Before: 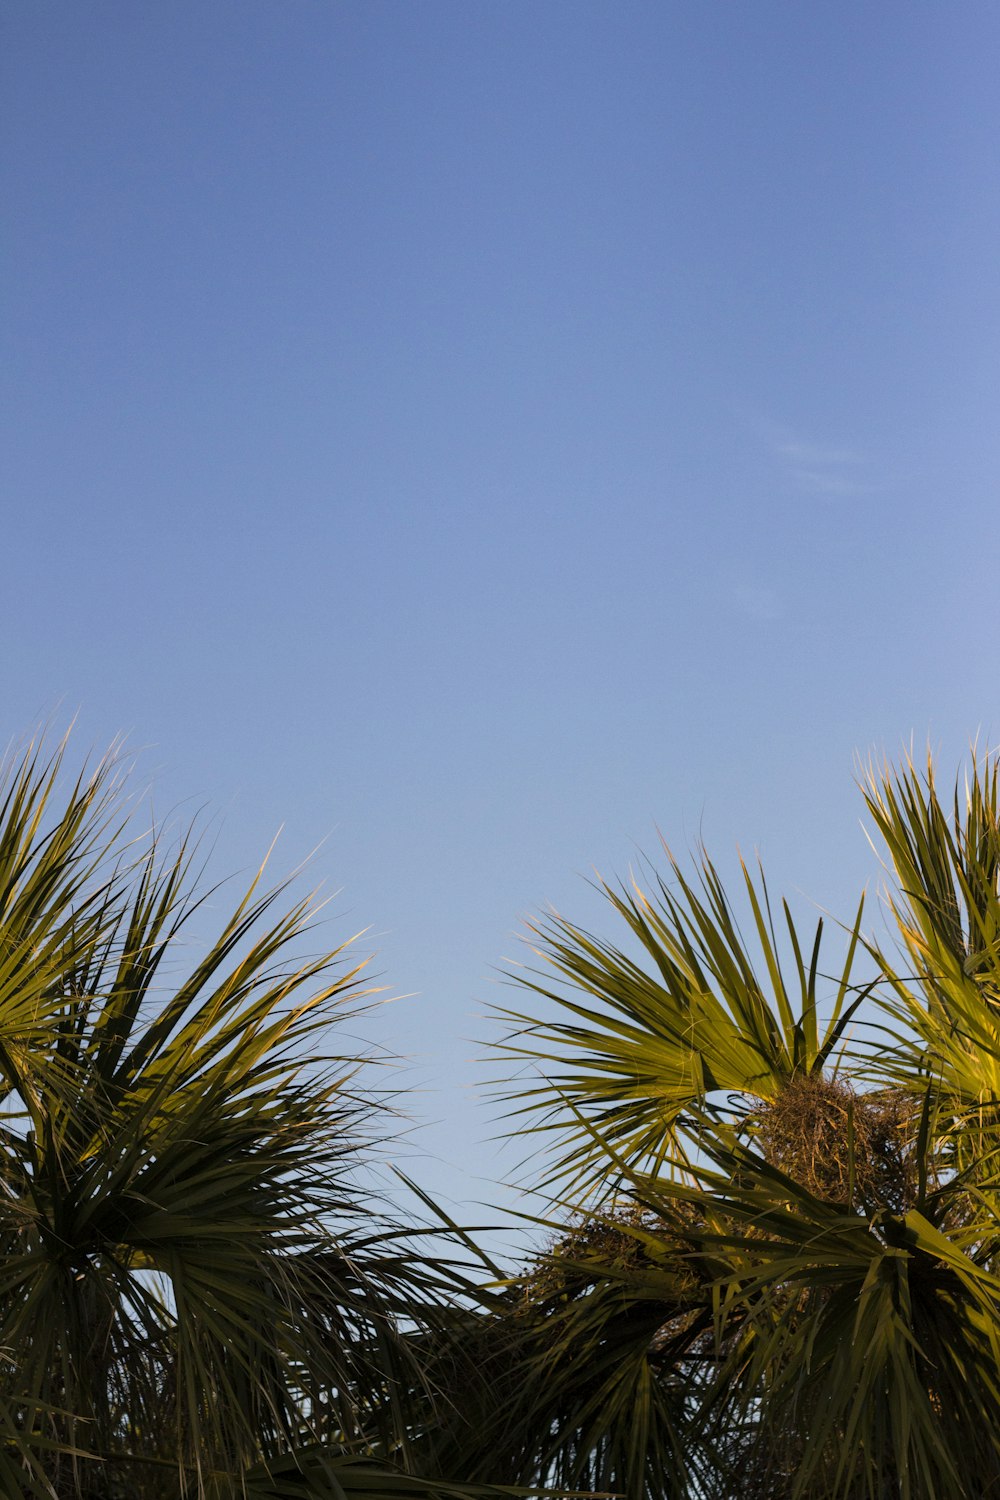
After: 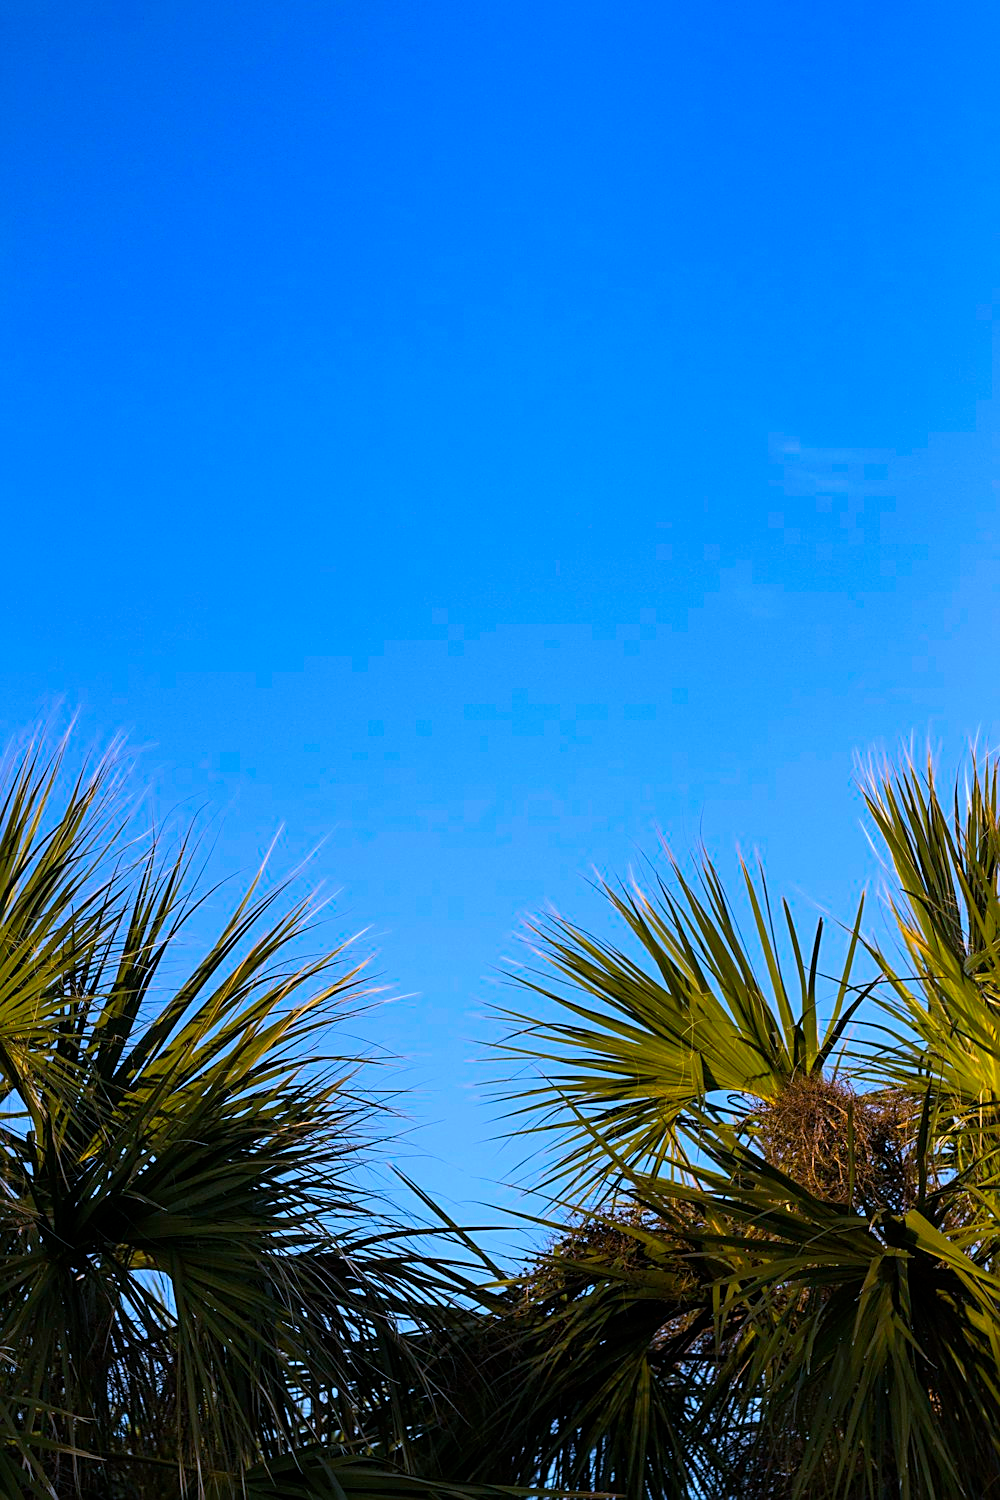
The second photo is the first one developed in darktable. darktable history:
color balance rgb: perceptual saturation grading › global saturation 25%, global vibrance 20%
color calibration: illuminant as shot in camera, adaptation linear Bradford (ICC v4), x 0.406, y 0.405, temperature 3570.35 K, saturation algorithm version 1 (2020)
sharpen: on, module defaults
